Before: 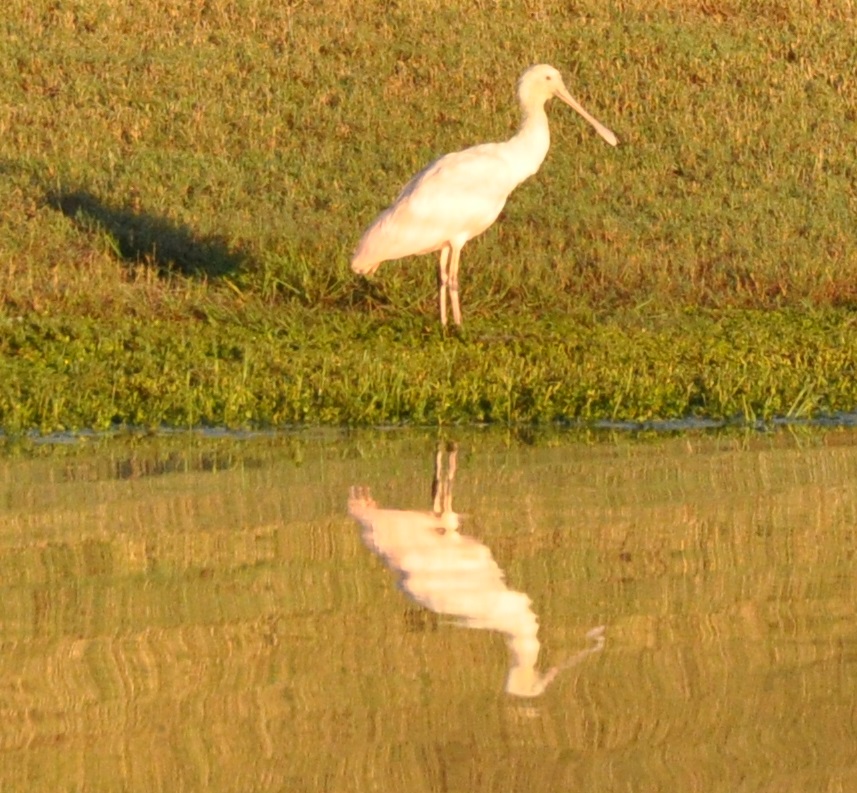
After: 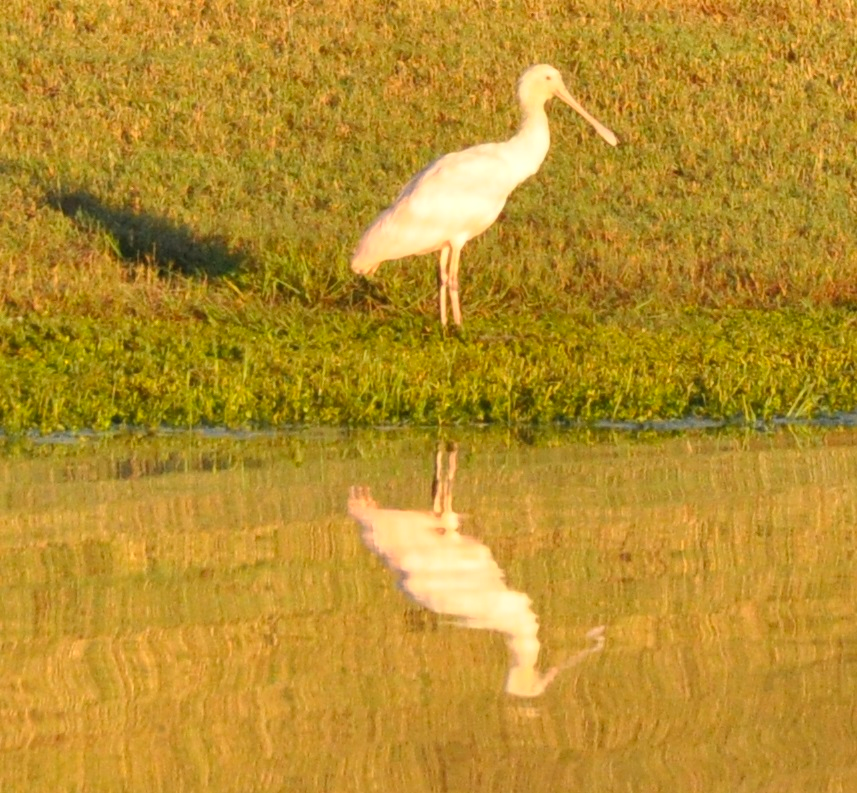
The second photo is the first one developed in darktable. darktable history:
contrast brightness saturation: contrast 0.07, brightness 0.08, saturation 0.18
local contrast: mode bilateral grid, contrast 10, coarseness 25, detail 110%, midtone range 0.2
